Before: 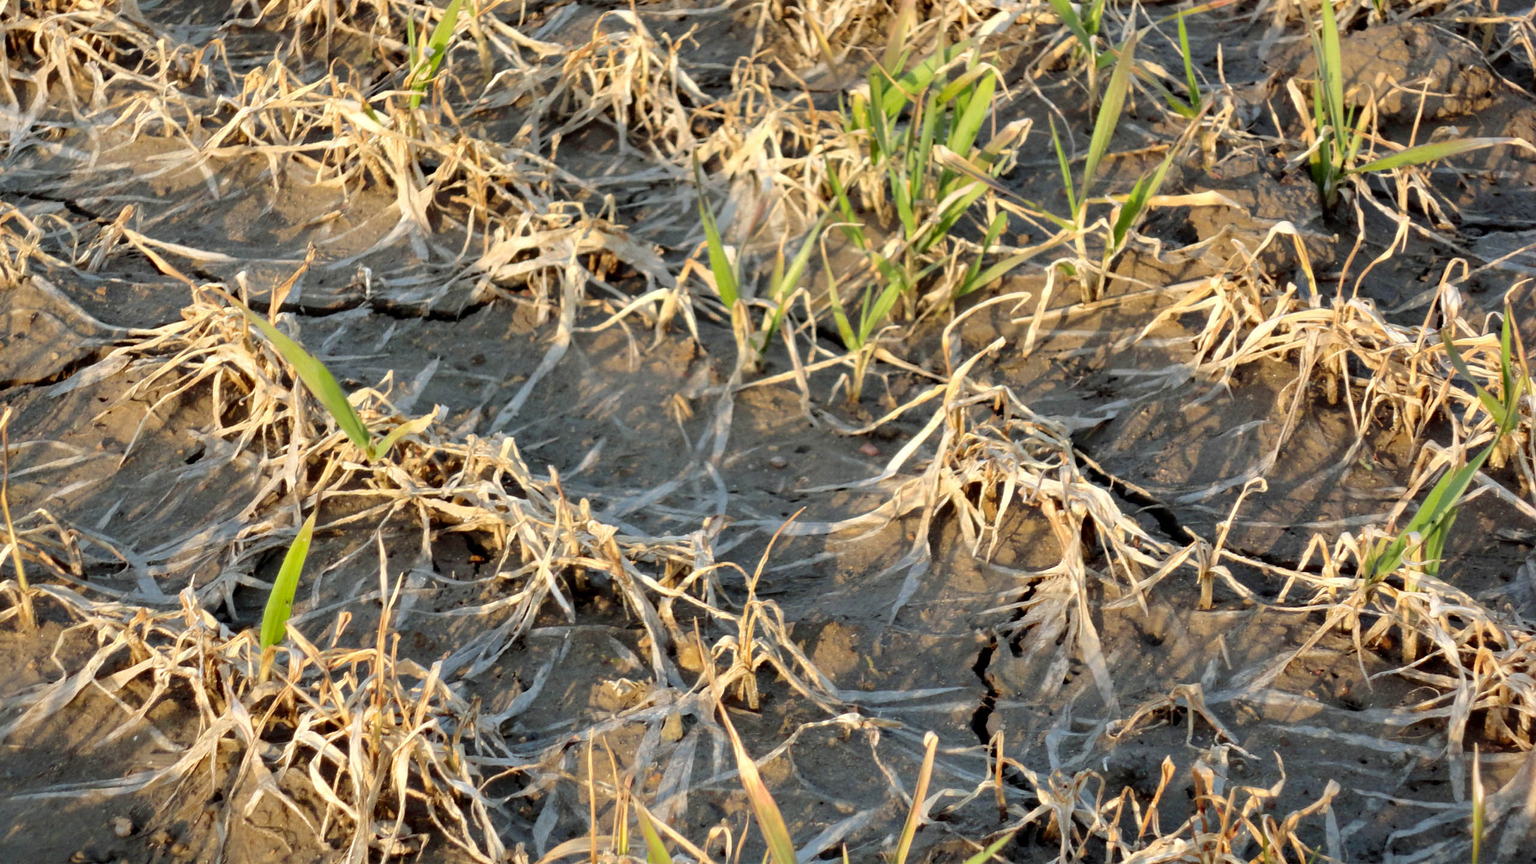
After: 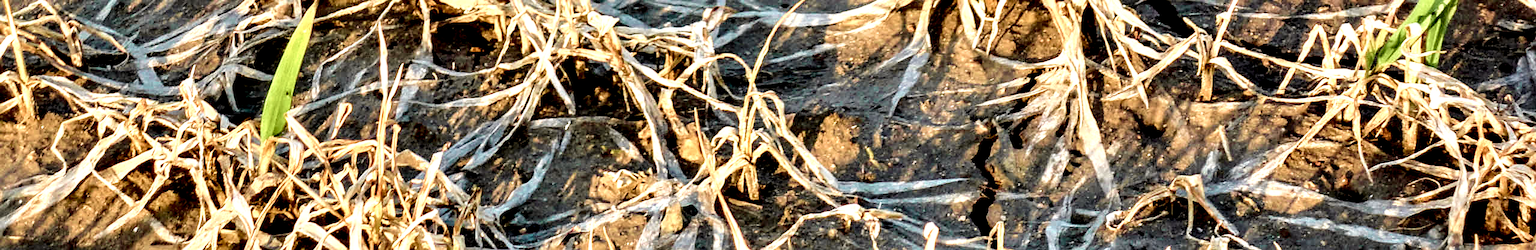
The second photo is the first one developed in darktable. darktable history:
crop and rotate: top 58.926%, bottom 12.096%
velvia: strength 24.32%
sharpen: on, module defaults
tone curve: curves: ch0 [(0, 0) (0.051, 0.047) (0.102, 0.099) (0.228, 0.262) (0.446, 0.527) (0.695, 0.778) (0.908, 0.946) (1, 1)]; ch1 [(0, 0) (0.339, 0.298) (0.402, 0.363) (0.453, 0.413) (0.485, 0.469) (0.494, 0.493) (0.504, 0.501) (0.525, 0.533) (0.563, 0.591) (0.597, 0.631) (1, 1)]; ch2 [(0, 0) (0.48, 0.48) (0.504, 0.5) (0.539, 0.554) (0.59, 0.628) (0.642, 0.682) (0.824, 0.815) (1, 1)], color space Lab, independent channels
color balance rgb: power › chroma 0.322%, power › hue 22.92°, highlights gain › chroma 1.09%, highlights gain › hue 60.26°, linear chroma grading › global chroma 8.757%, perceptual saturation grading › global saturation 27.147%, perceptual saturation grading › highlights -27.699%, perceptual saturation grading › mid-tones 15.626%, perceptual saturation grading › shadows 33.314%
color correction: highlights b* 0.061, saturation 0.778
local contrast: shadows 159%, detail 227%
